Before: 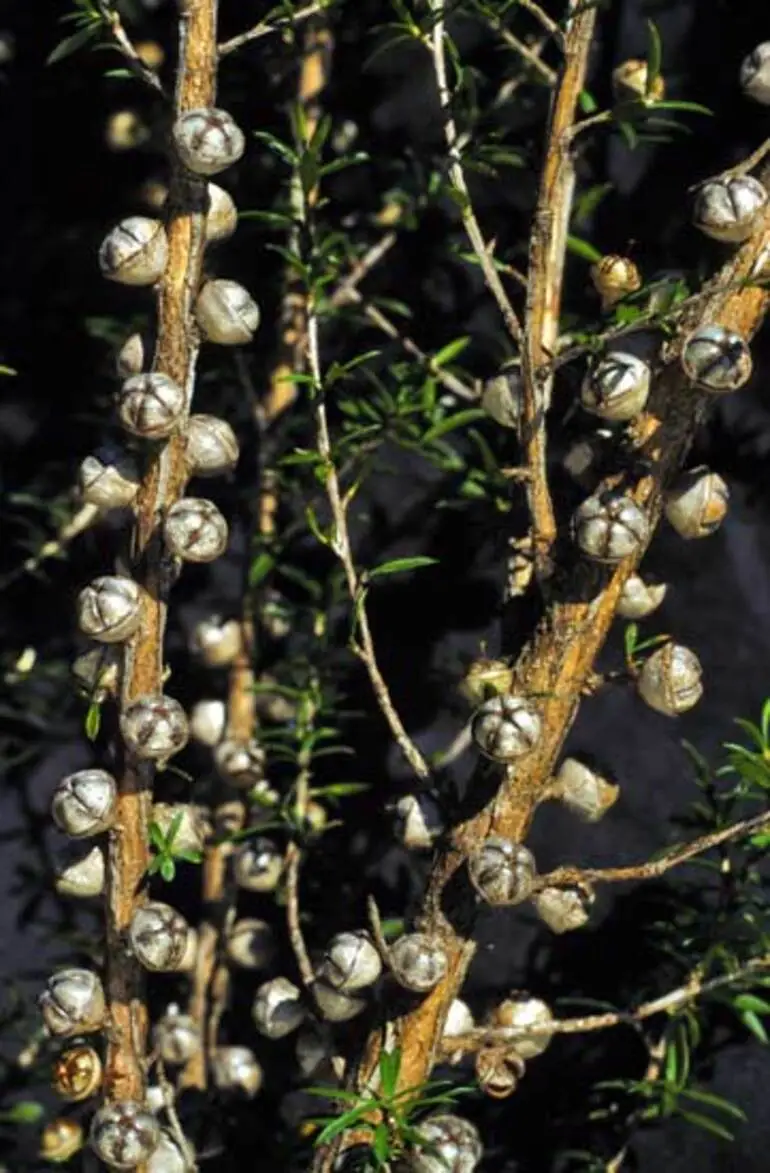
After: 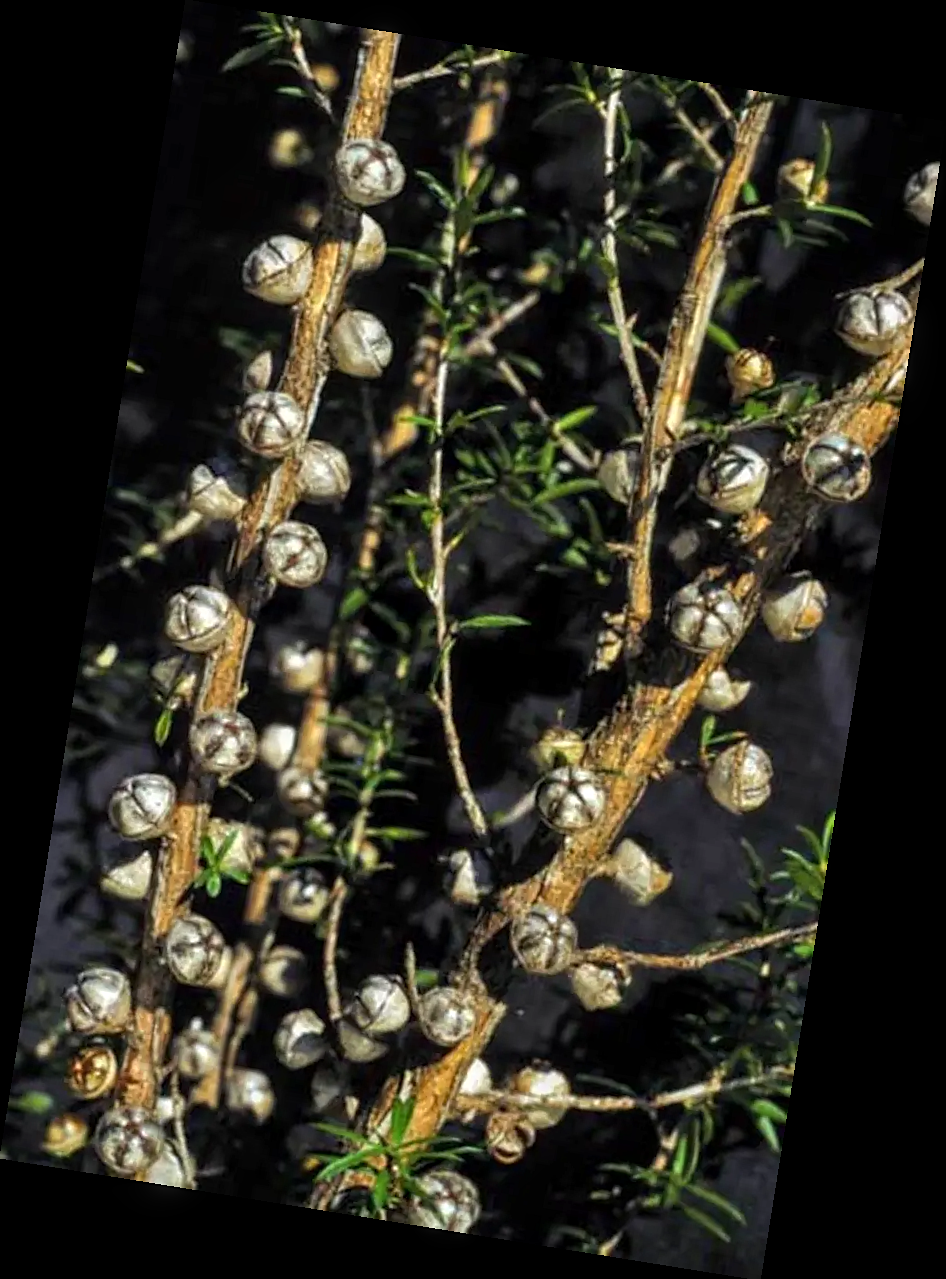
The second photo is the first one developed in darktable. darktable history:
local contrast: on, module defaults
sharpen: radius 1.272, amount 0.305, threshold 0
crop: bottom 0.071%
rotate and perspective: rotation 9.12°, automatic cropping off
